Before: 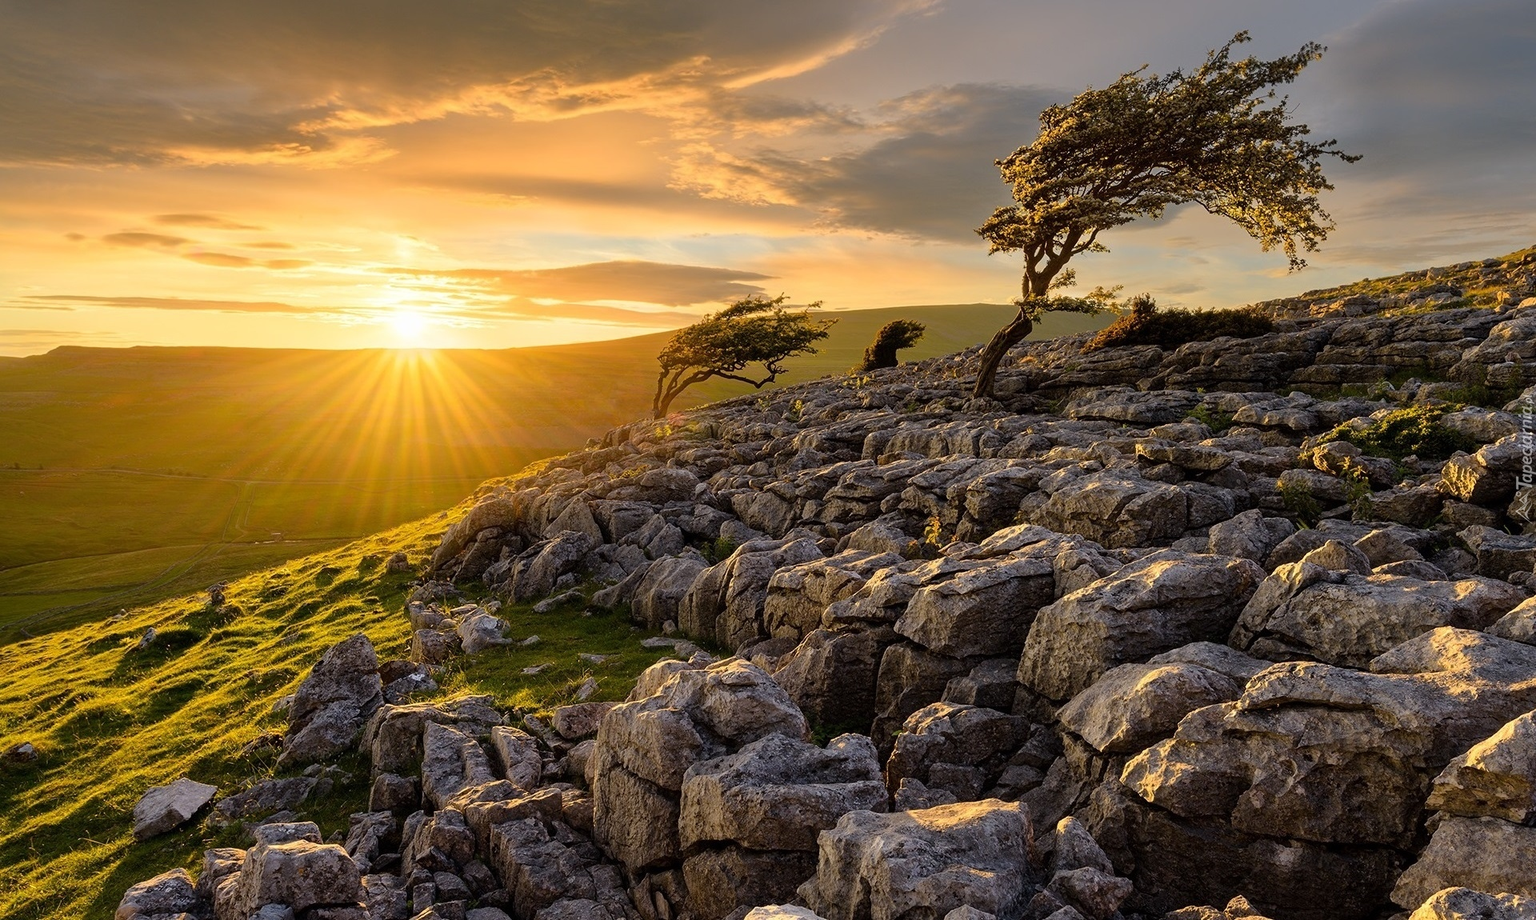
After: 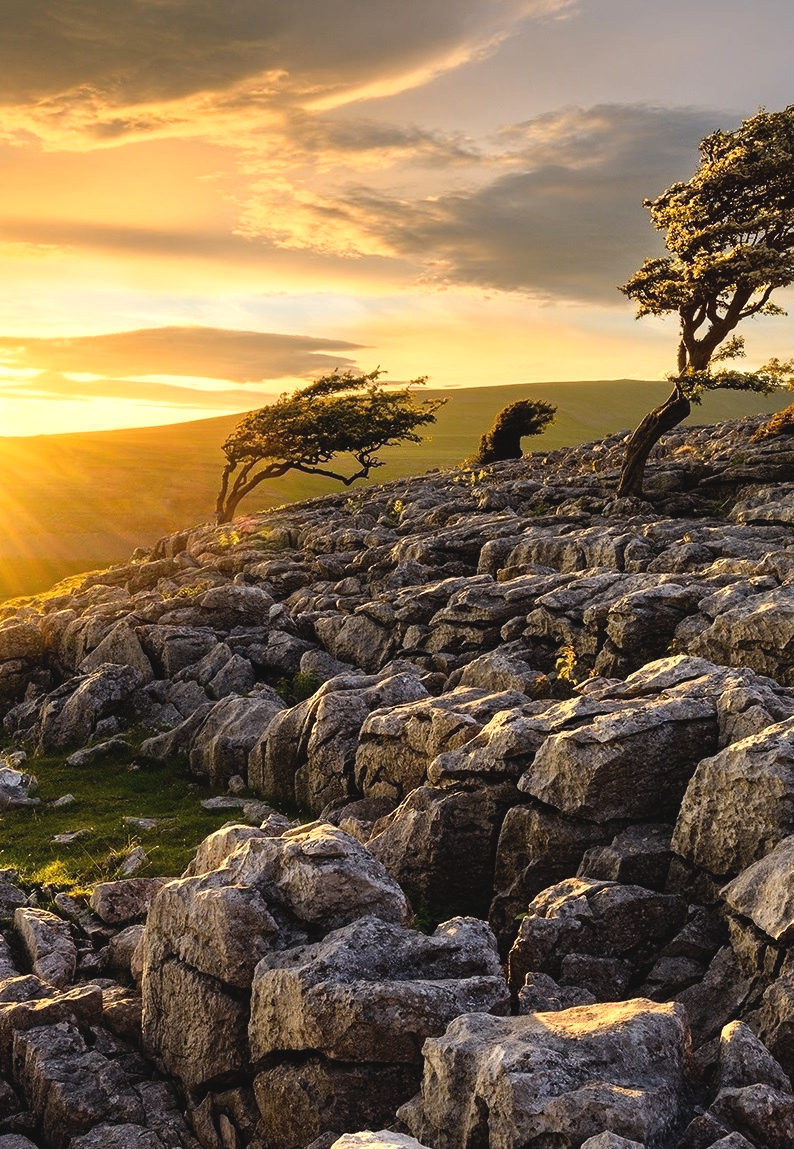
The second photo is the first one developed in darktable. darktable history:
crop: left 31.253%, right 27.349%
tone equalizer: -8 EV -0.419 EV, -7 EV -0.417 EV, -6 EV -0.346 EV, -5 EV -0.184 EV, -3 EV 0.191 EV, -2 EV 0.354 EV, -1 EV 0.411 EV, +0 EV 0.425 EV, edges refinement/feathering 500, mask exposure compensation -1.57 EV, preserve details no
tone curve: curves: ch0 [(0, 0.046) (0.04, 0.074) (0.831, 0.861) (1, 1)]; ch1 [(0, 0) (0.146, 0.159) (0.338, 0.365) (0.417, 0.455) (0.489, 0.486) (0.504, 0.502) (0.529, 0.537) (0.563, 0.567) (1, 1)]; ch2 [(0, 0) (0.307, 0.298) (0.388, 0.375) (0.443, 0.456) (0.485, 0.492) (0.544, 0.525) (1, 1)], preserve colors none
